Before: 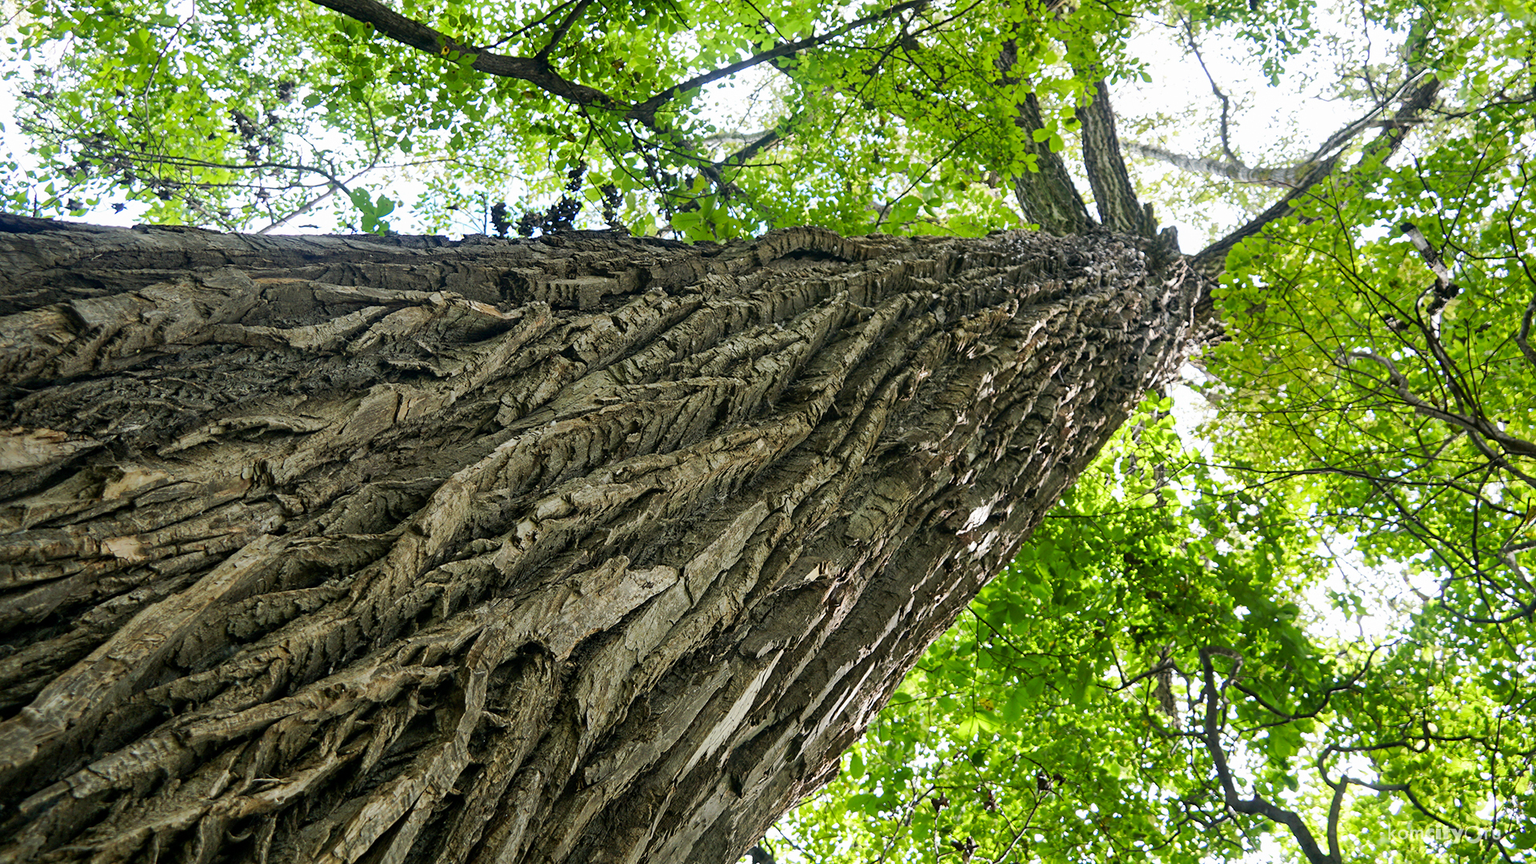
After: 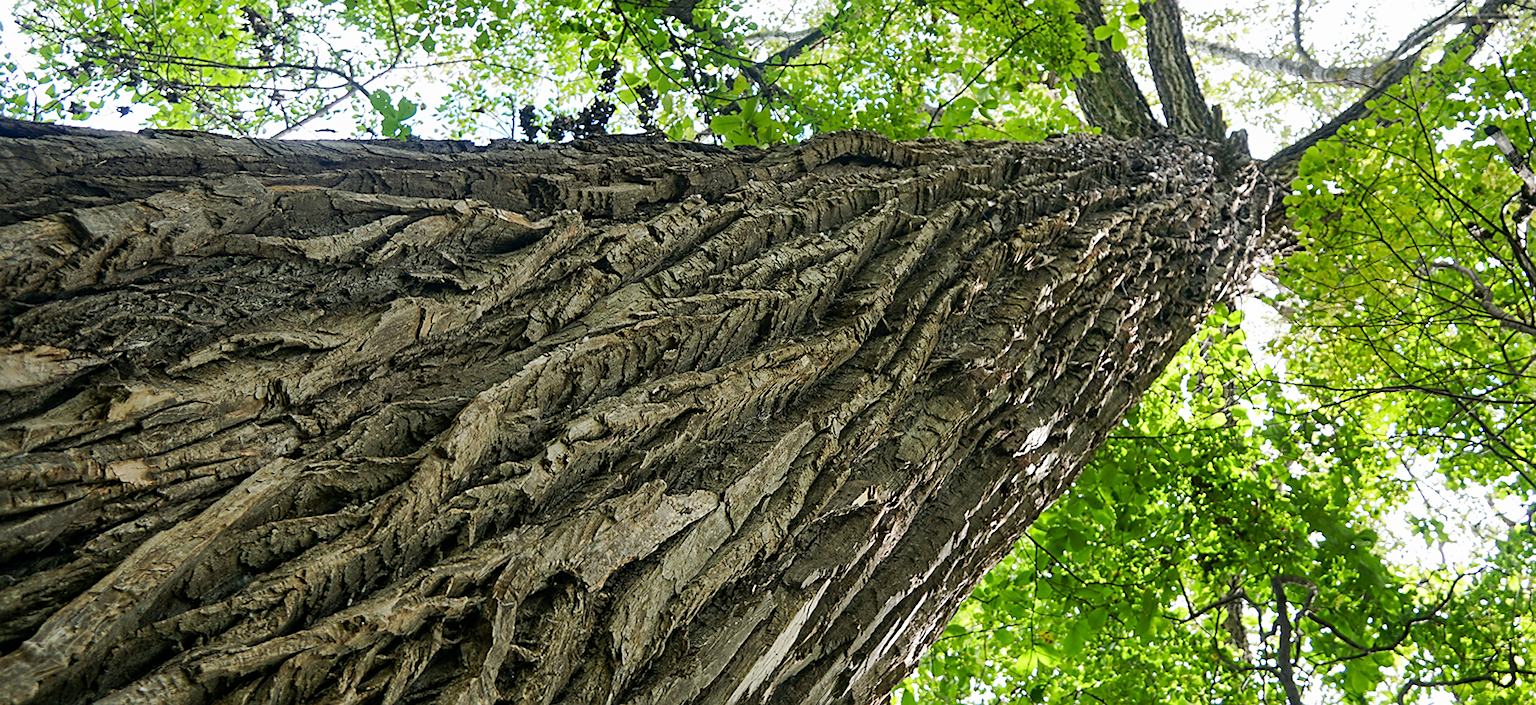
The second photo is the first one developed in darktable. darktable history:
crop and rotate: angle 0.08°, top 12.007%, right 5.528%, bottom 10.854%
sharpen: radius 1.812, amount 0.405, threshold 1.507
tone equalizer: on, module defaults
